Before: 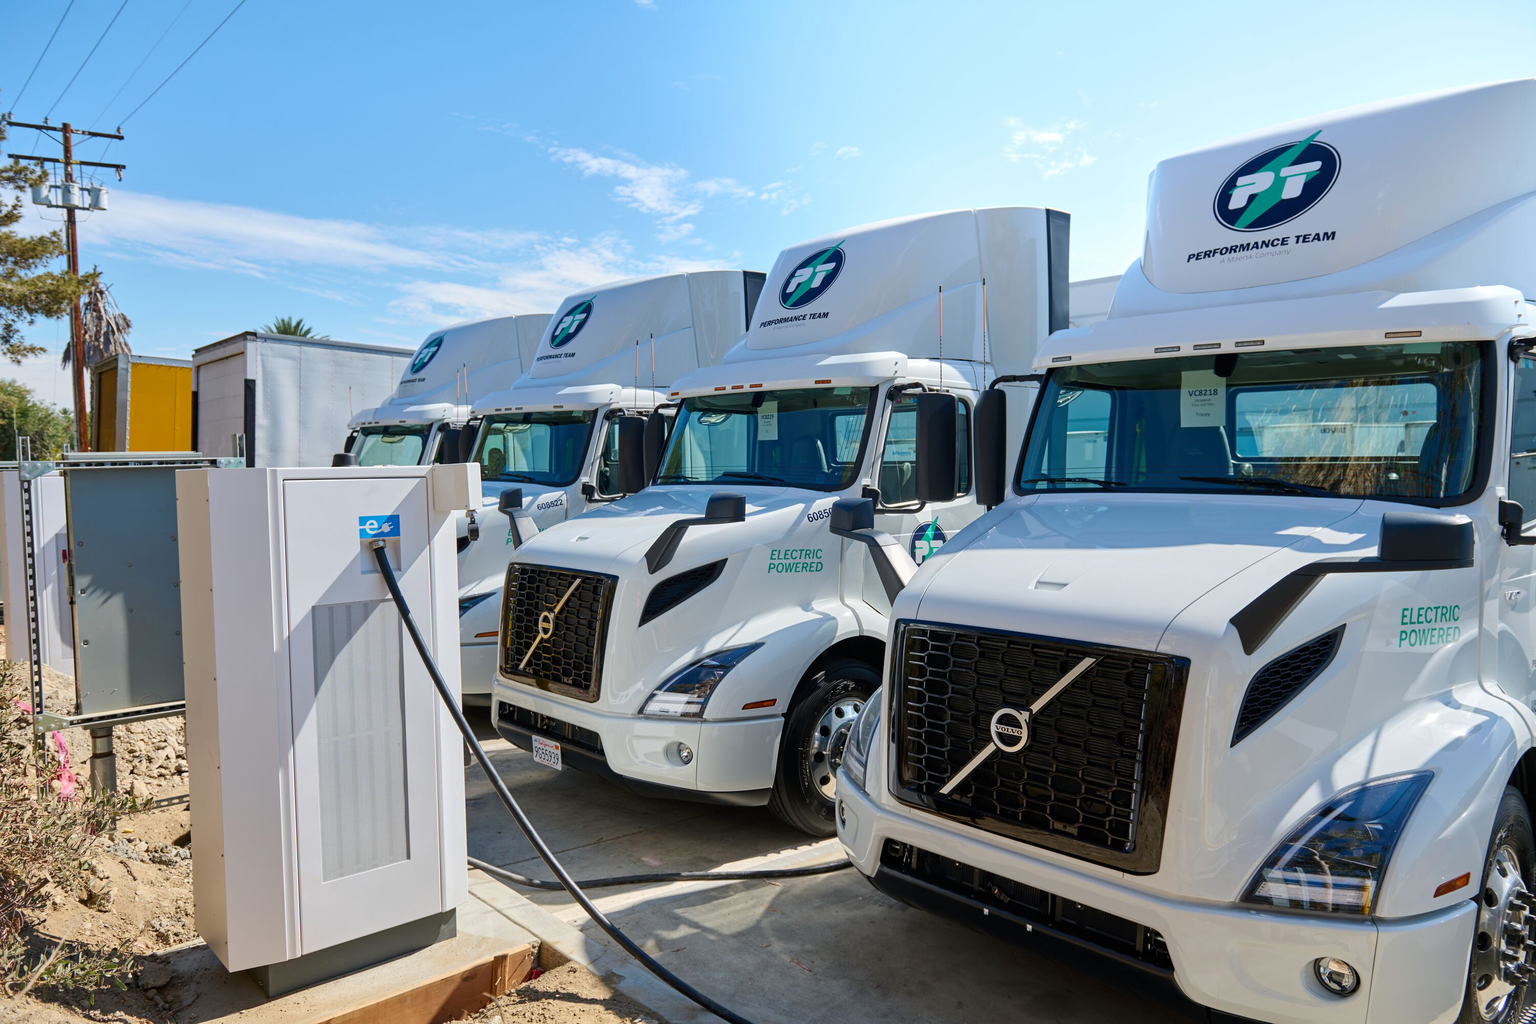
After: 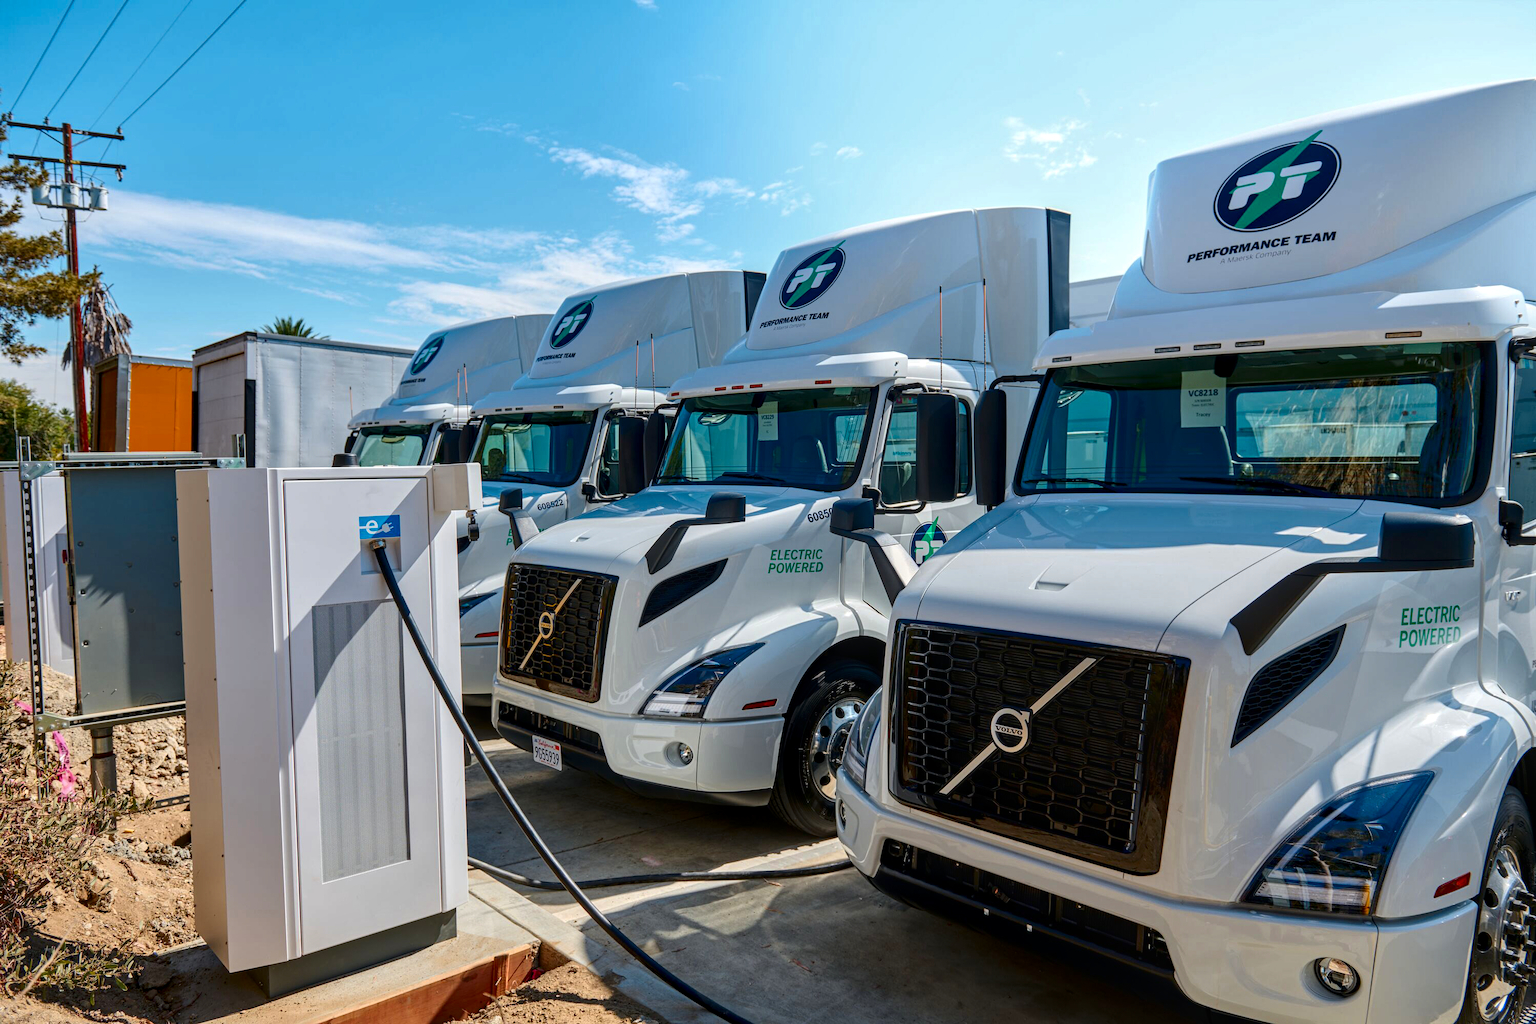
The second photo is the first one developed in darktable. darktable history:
color zones: curves: ch1 [(0.239, 0.552) (0.75, 0.5)]; ch2 [(0.25, 0.462) (0.749, 0.457)], mix 25.94%
local contrast: on, module defaults
contrast brightness saturation: contrast 0.07, brightness -0.14, saturation 0.11
